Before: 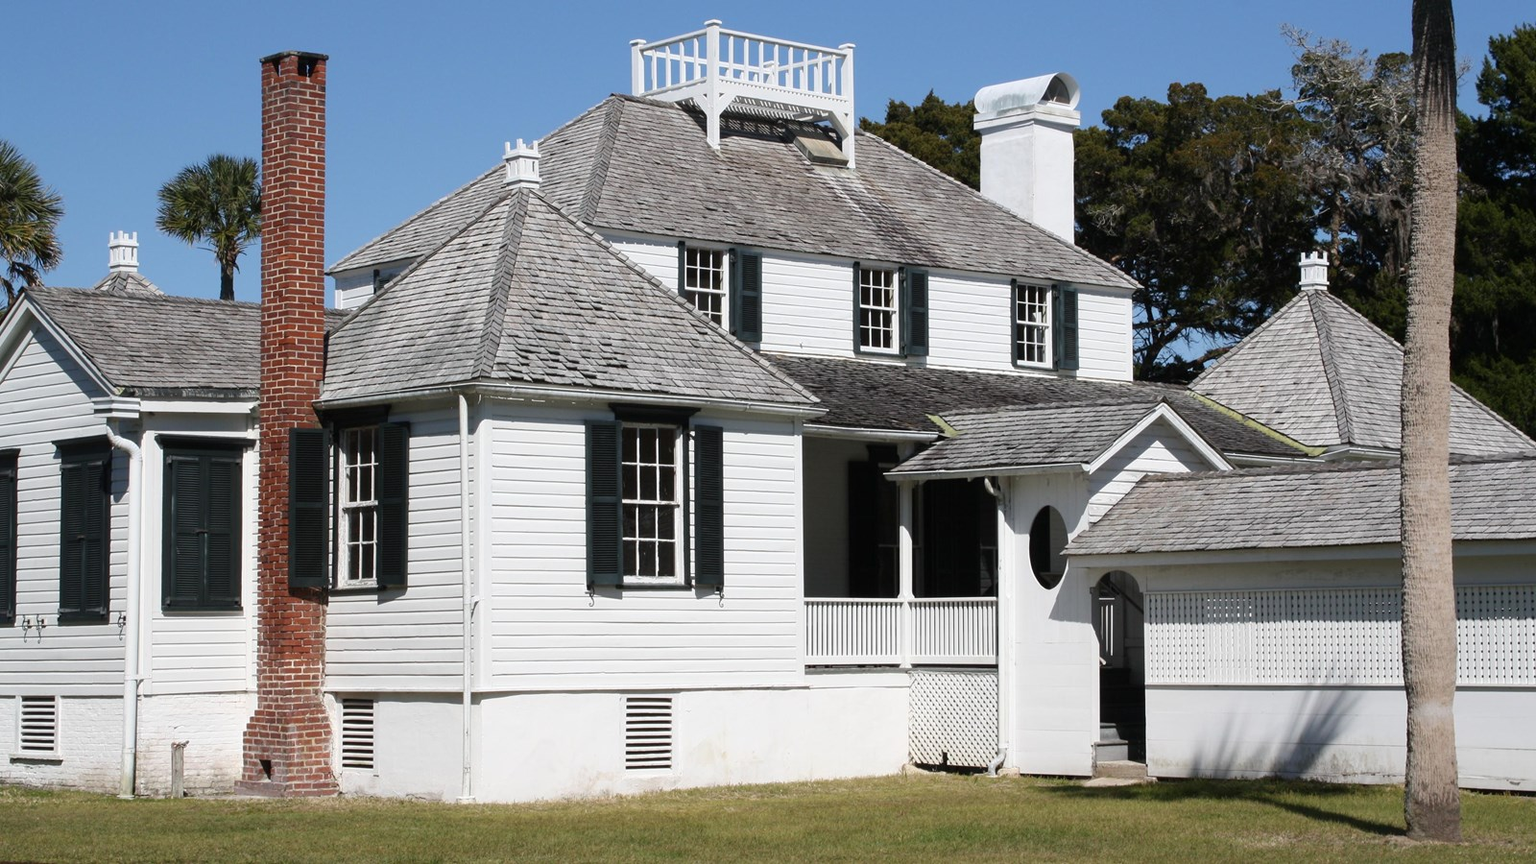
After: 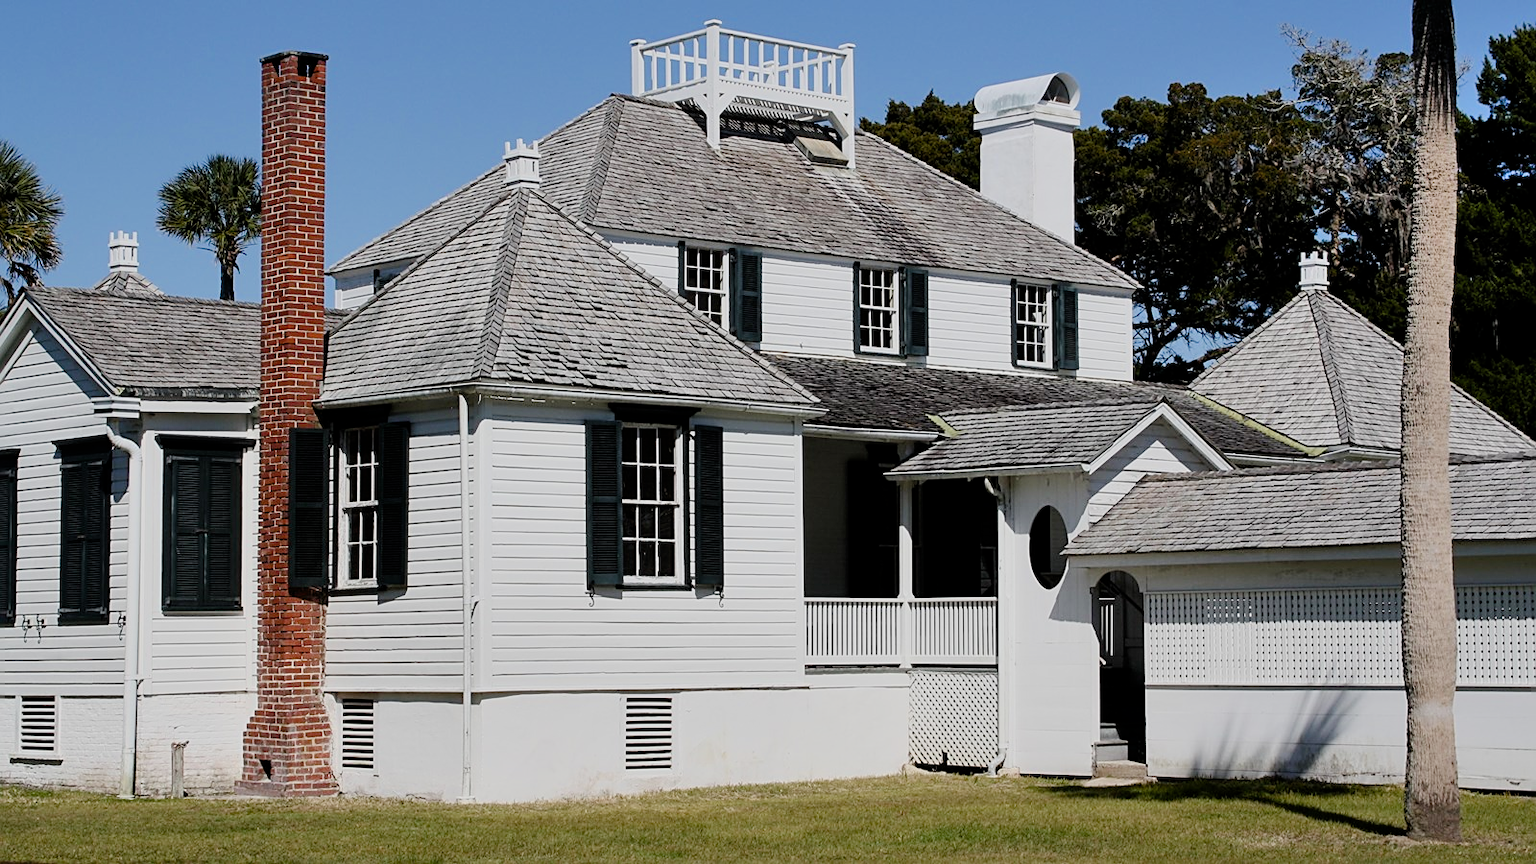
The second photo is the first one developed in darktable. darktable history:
sharpen: on, module defaults
filmic rgb: middle gray luminance 28.76%, black relative exposure -10.3 EV, white relative exposure 5.48 EV, target black luminance 0%, hardness 3.96, latitude 1.2%, contrast 1.125, highlights saturation mix 4.54%, shadows ↔ highlights balance 15.48%, color science v6 (2022)
color balance rgb: perceptual saturation grading › global saturation 20%, perceptual saturation grading › highlights -49.662%, perceptual saturation grading › shadows 23.952%, global vibrance 20%
shadows and highlights: low approximation 0.01, soften with gaussian
